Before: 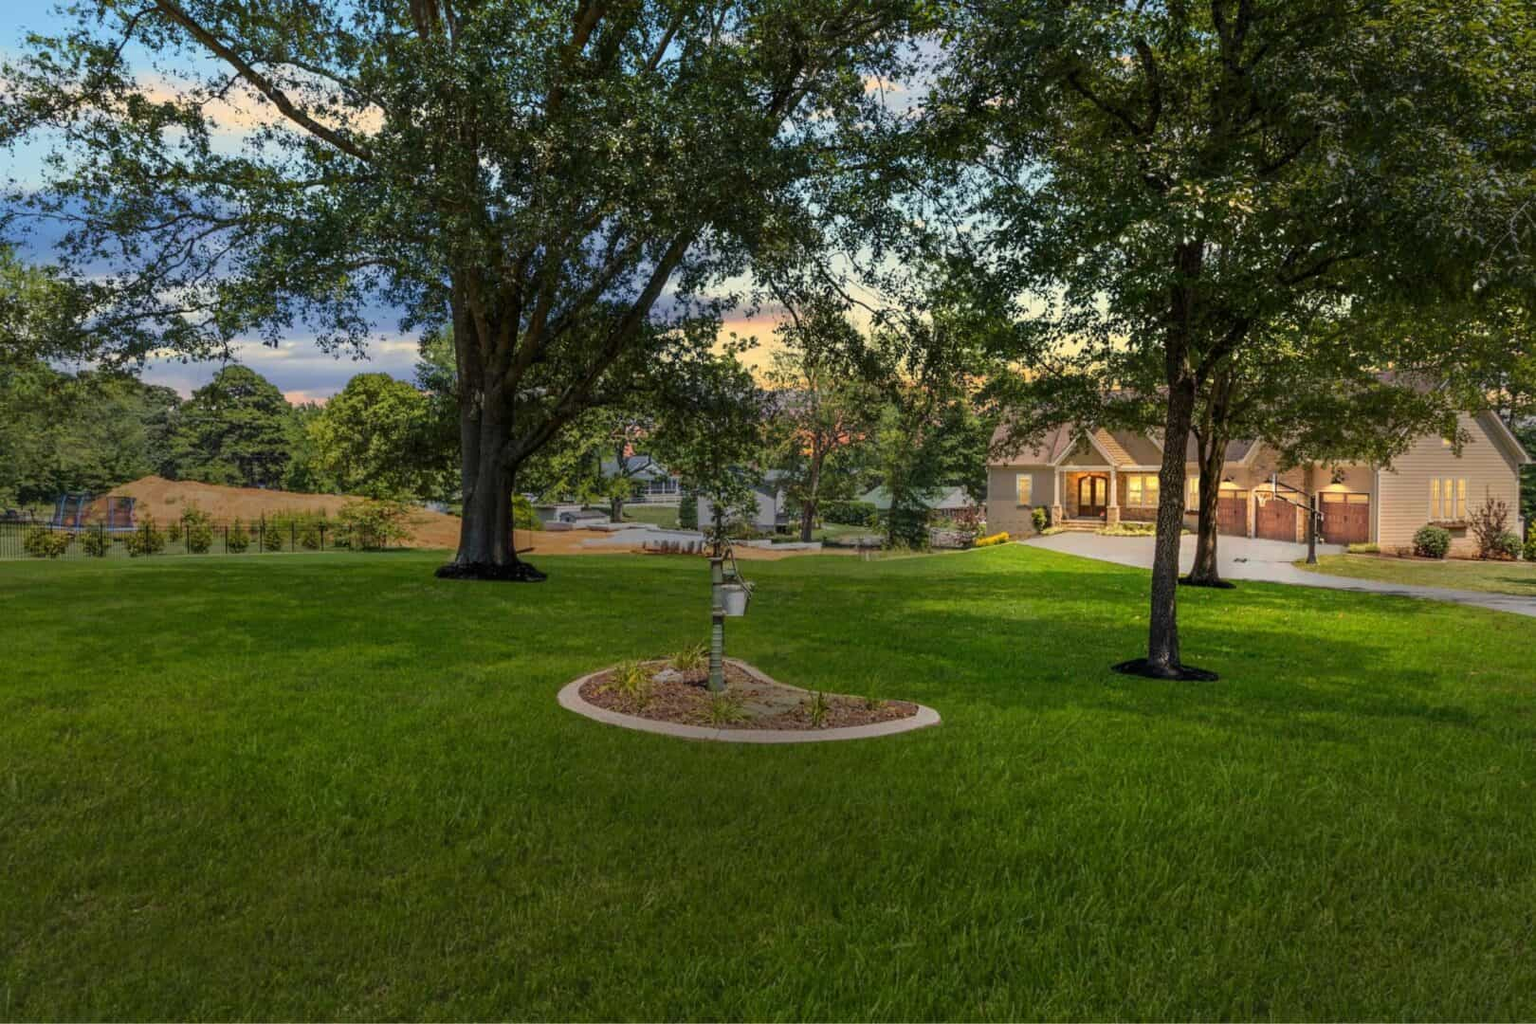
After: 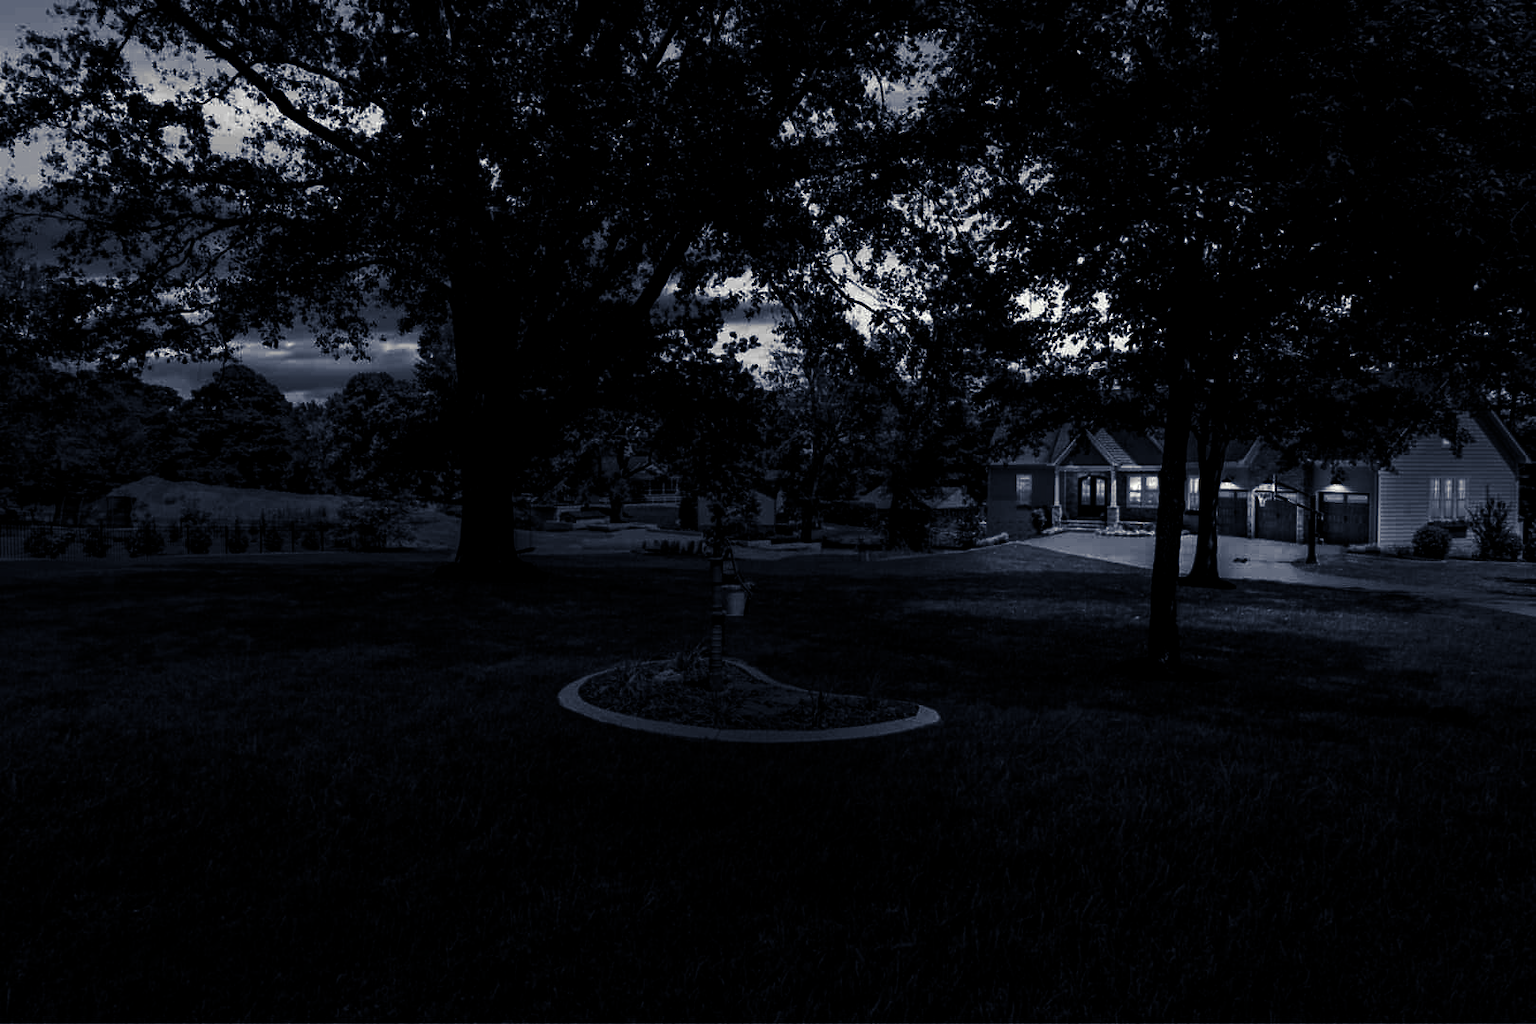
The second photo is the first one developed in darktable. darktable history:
contrast brightness saturation: brightness -1, saturation 1
monochrome: on, module defaults
rgb levels: levels [[0.034, 0.472, 0.904], [0, 0.5, 1], [0, 0.5, 1]]
split-toning: shadows › hue 230.4°
